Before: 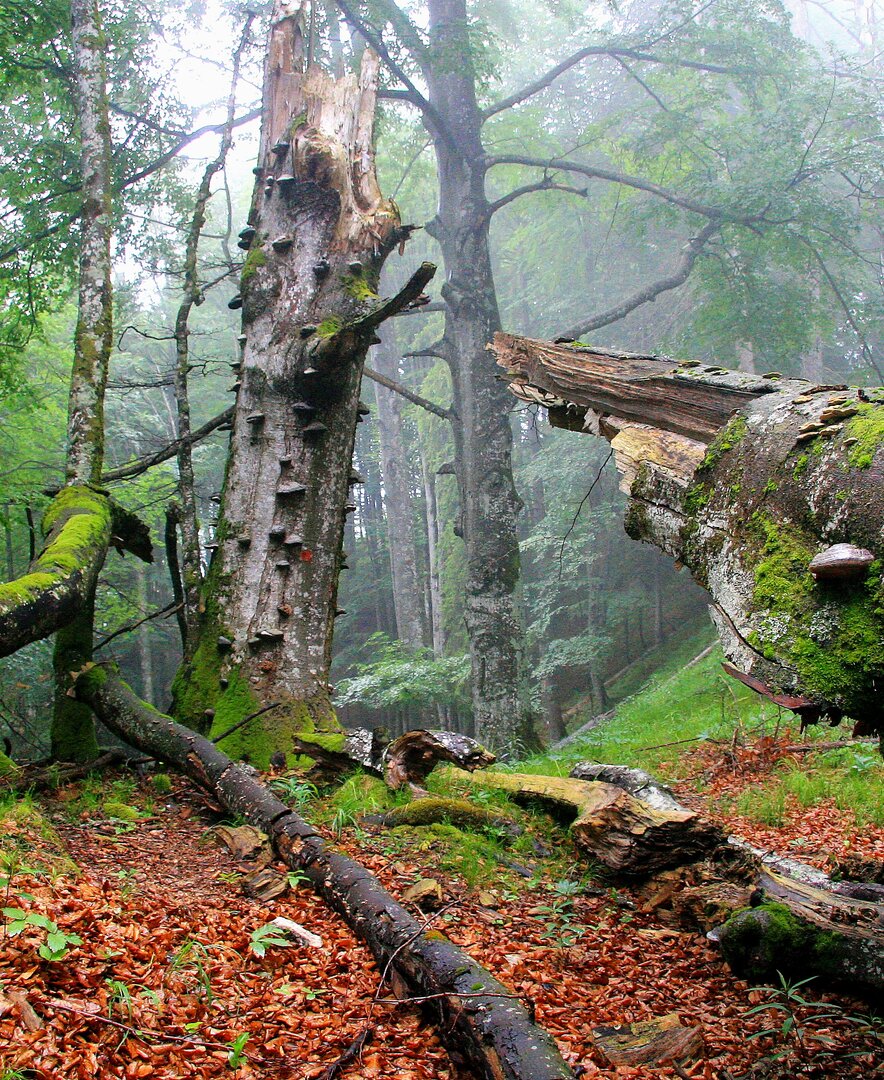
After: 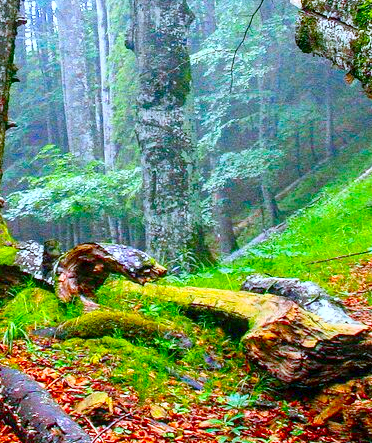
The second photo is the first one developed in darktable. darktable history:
crop: left 37.221%, top 45.169%, right 20.63%, bottom 13.777%
levels: levels [0, 0.397, 0.955]
shadows and highlights: shadows 0, highlights 40
white balance: red 0.924, blue 1.095
color balance rgb: linear chroma grading › global chroma 15%, perceptual saturation grading › global saturation 30%
contrast brightness saturation: contrast 0.15, brightness -0.01, saturation 0.1
local contrast: on, module defaults
